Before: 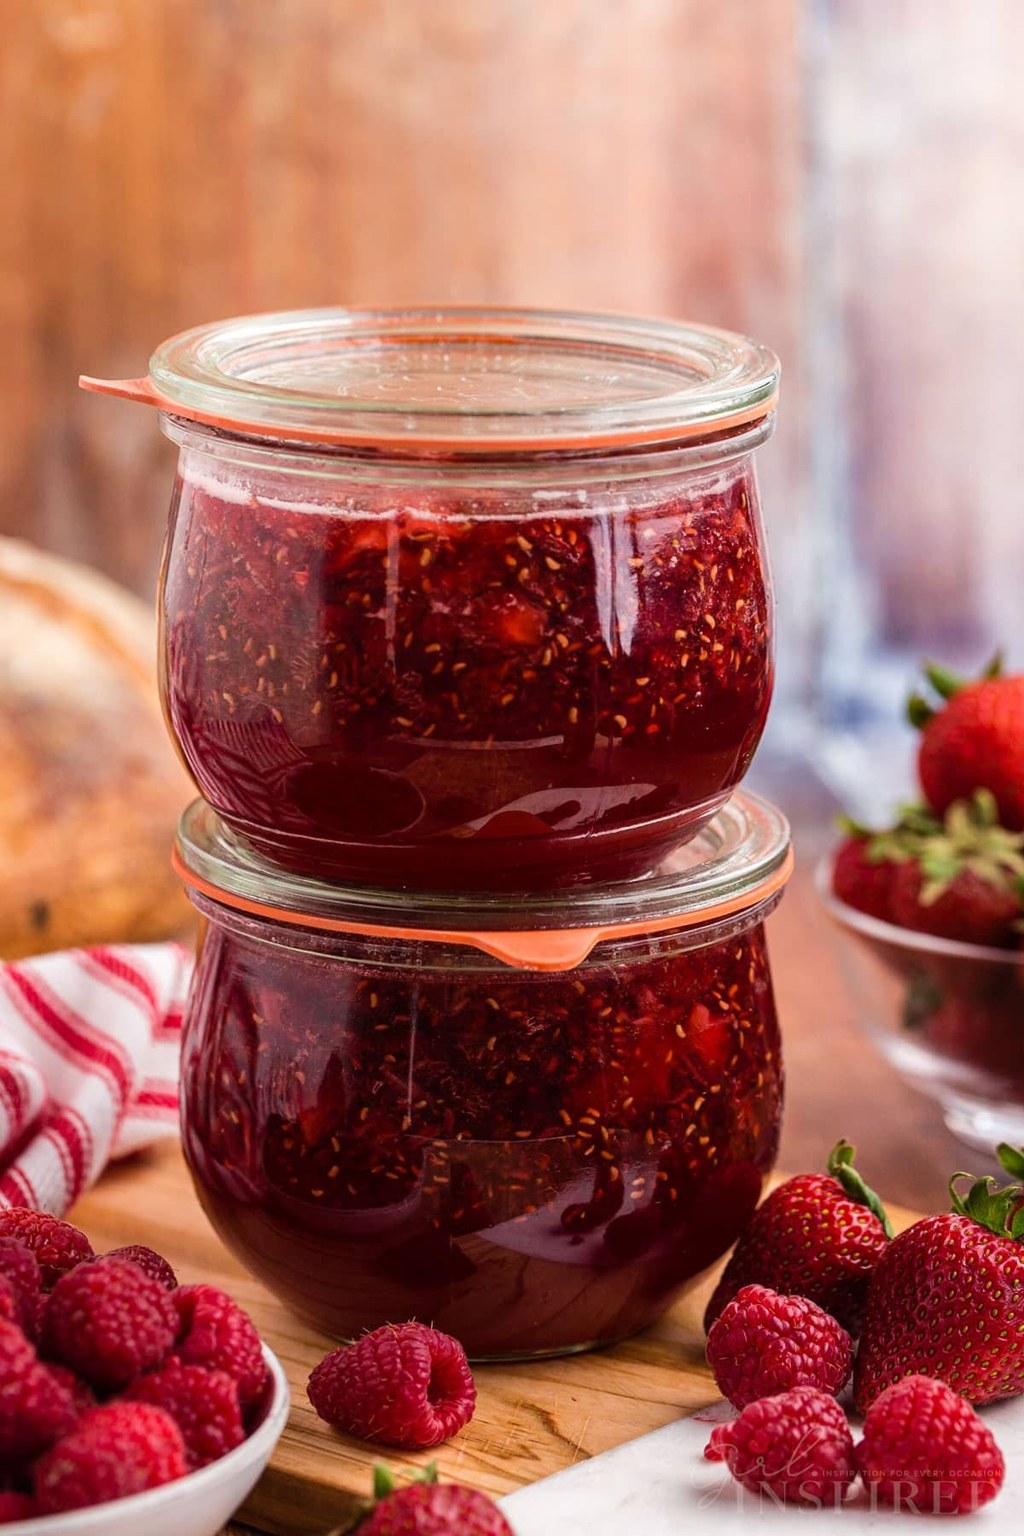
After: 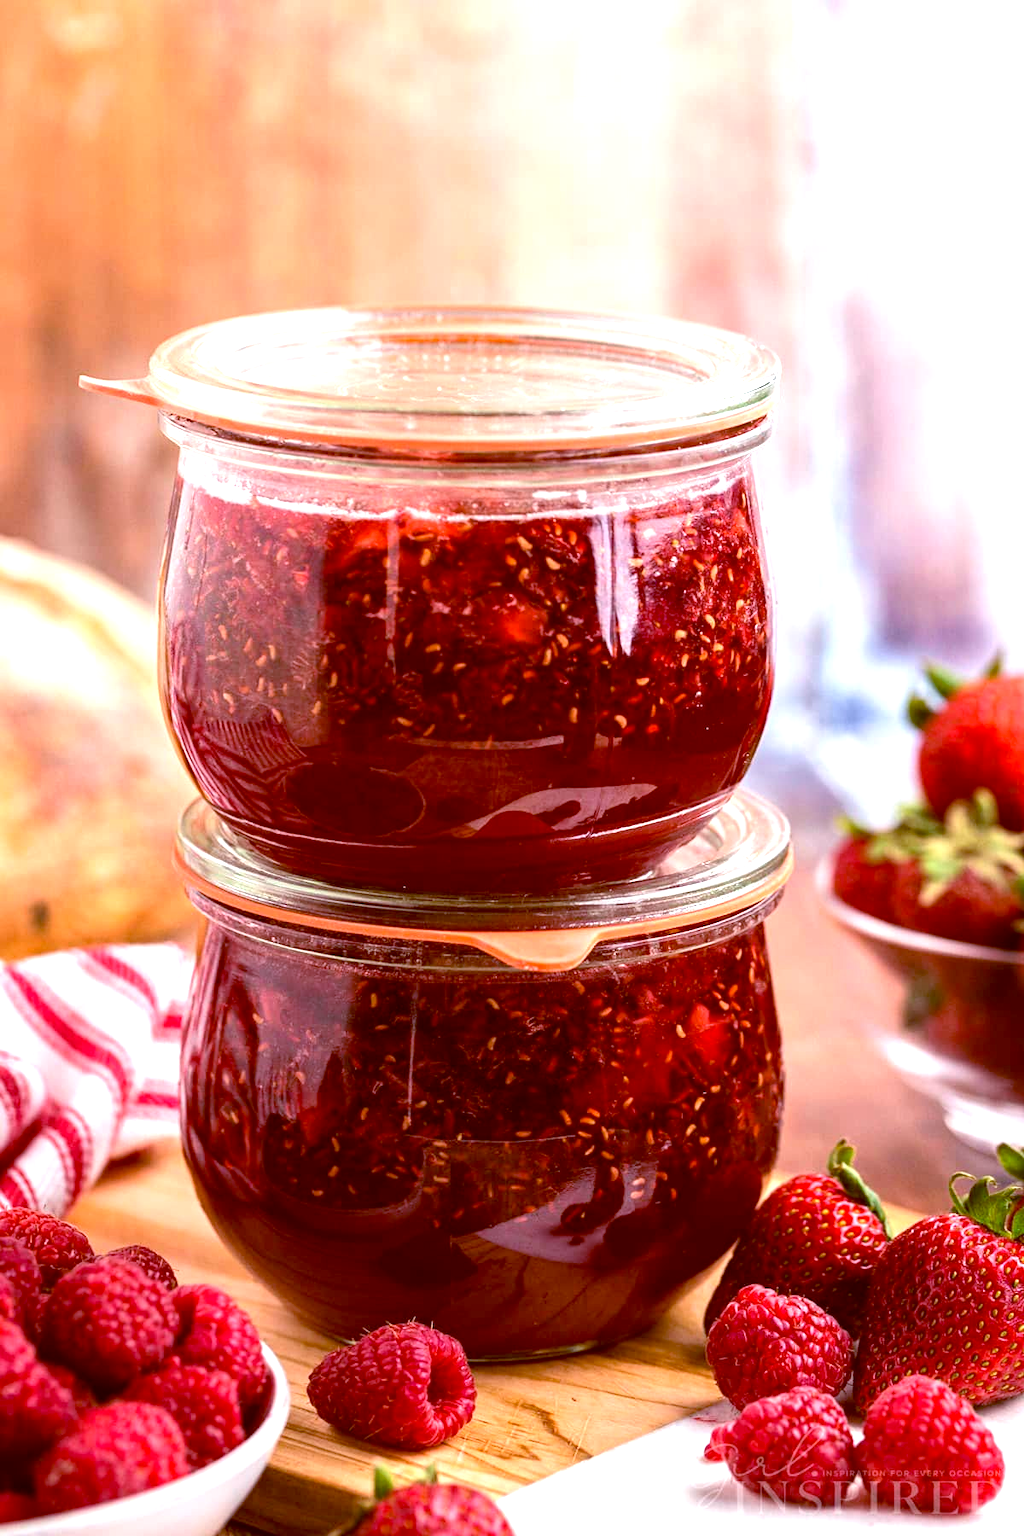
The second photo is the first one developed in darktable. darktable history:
color balance: lift [1, 1.015, 1.004, 0.985], gamma [1, 0.958, 0.971, 1.042], gain [1, 0.956, 0.977, 1.044]
exposure: black level correction 0.001, exposure 0.955 EV, compensate exposure bias true, compensate highlight preservation false
